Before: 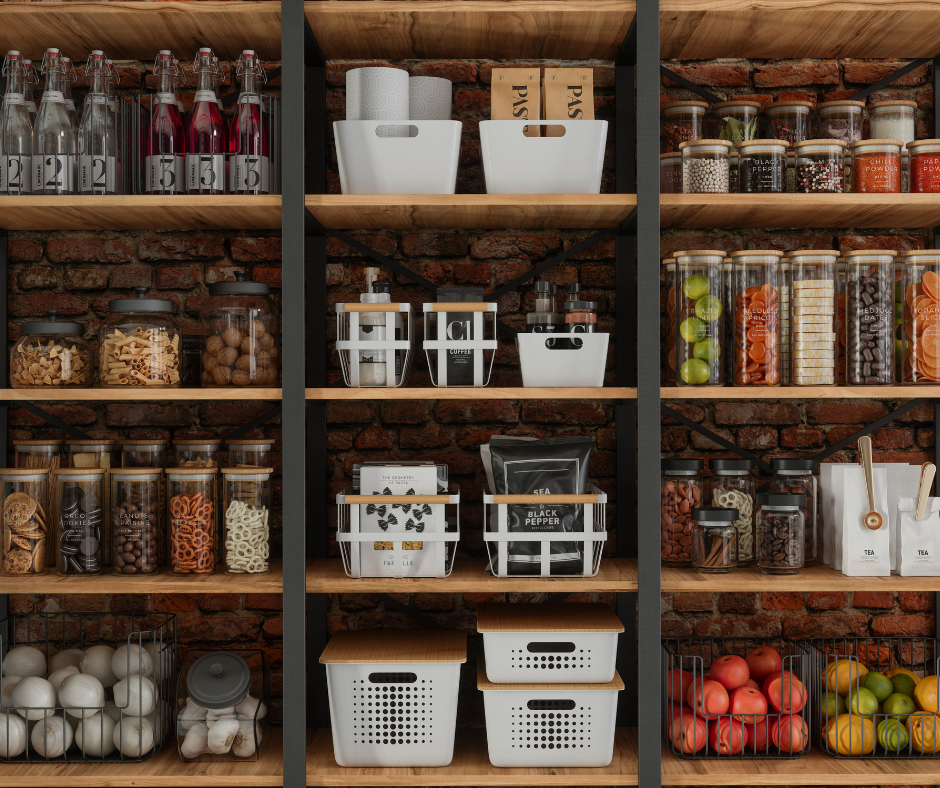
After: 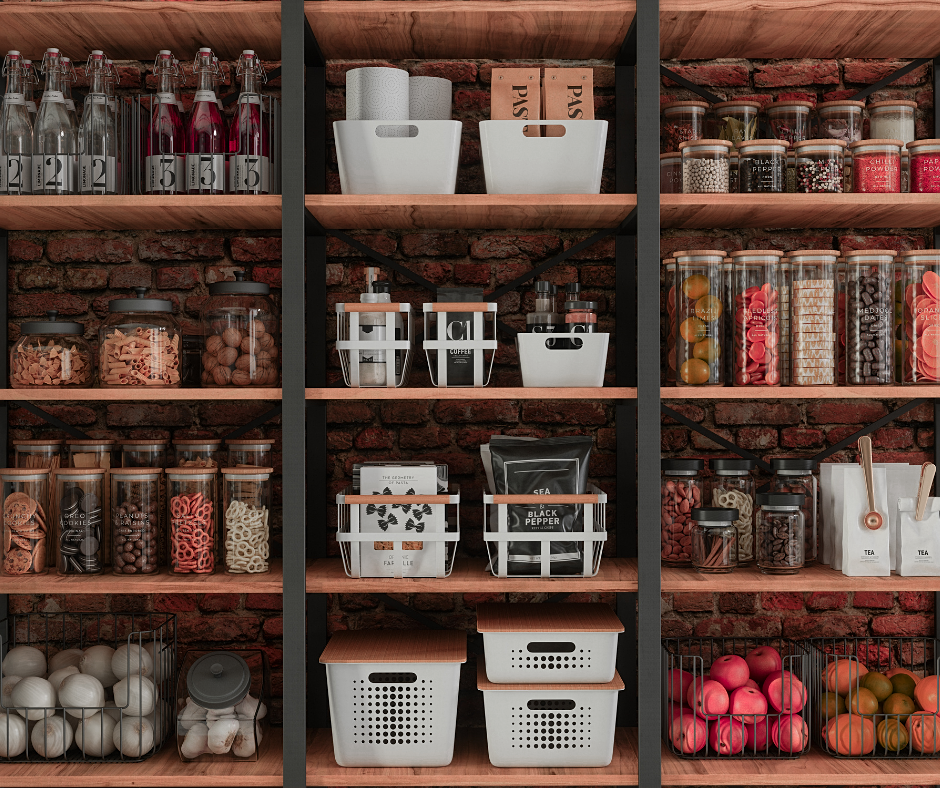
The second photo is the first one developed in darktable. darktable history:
color zones: curves: ch0 [(0.006, 0.385) (0.143, 0.563) (0.243, 0.321) (0.352, 0.464) (0.516, 0.456) (0.625, 0.5) (0.75, 0.5) (0.875, 0.5)]; ch1 [(0, 0.5) (0.134, 0.504) (0.246, 0.463) (0.421, 0.515) (0.5, 0.56) (0.625, 0.5) (0.75, 0.5) (0.875, 0.5)]; ch2 [(0, 0.5) (0.131, 0.426) (0.307, 0.289) (0.38, 0.188) (0.513, 0.216) (0.625, 0.548) (0.75, 0.468) (0.838, 0.396) (0.971, 0.311)]
sharpen: radius 1.272, amount 0.305, threshold 0
